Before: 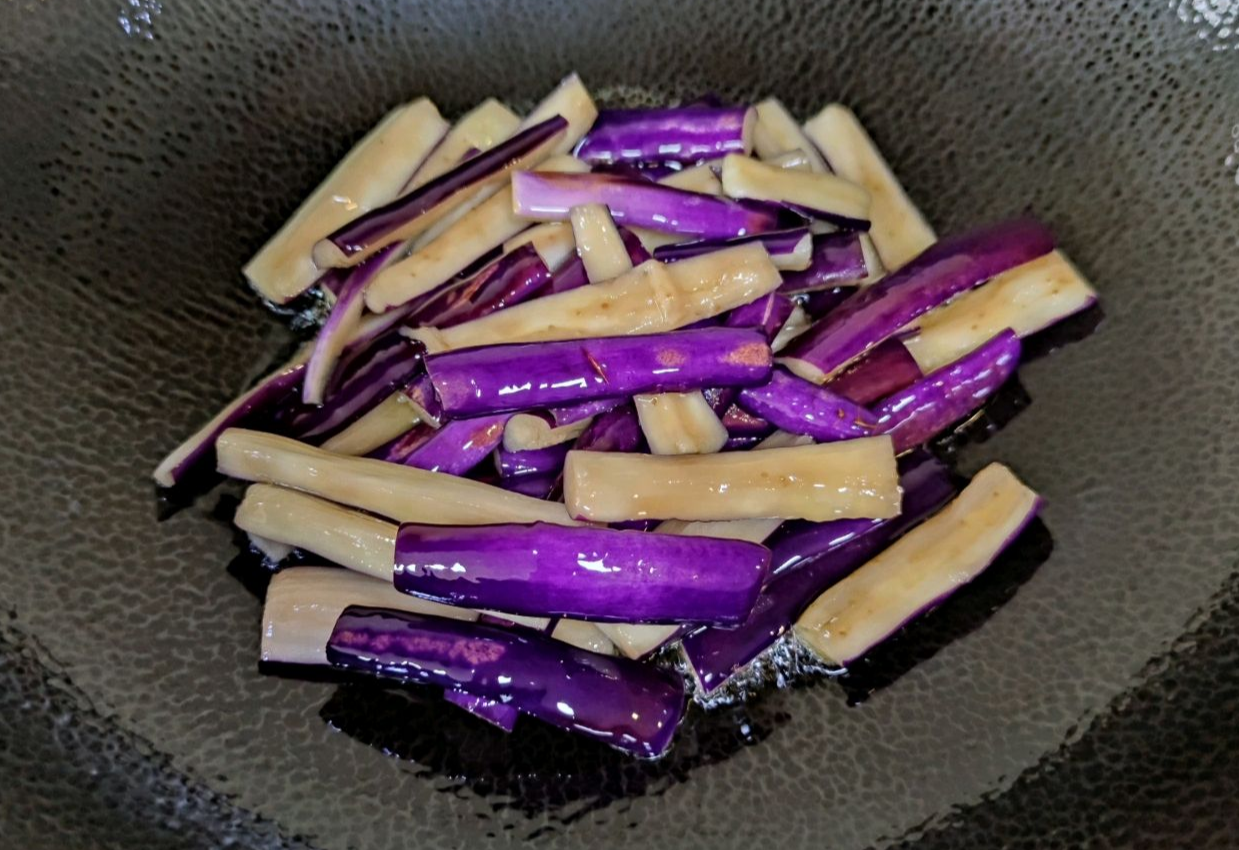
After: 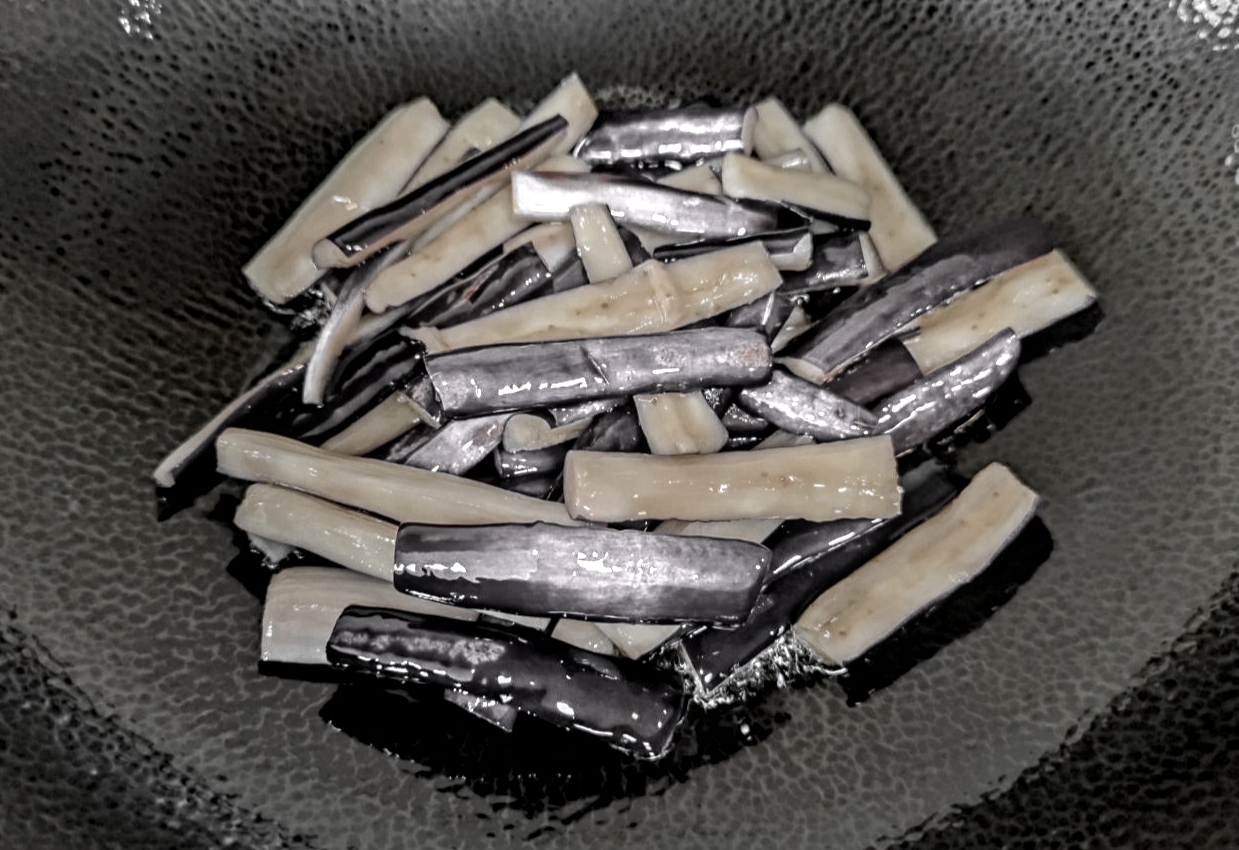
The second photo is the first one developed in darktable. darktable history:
local contrast: detail 130%
color zones: curves: ch0 [(0, 0.613) (0.01, 0.613) (0.245, 0.448) (0.498, 0.529) (0.642, 0.665) (0.879, 0.777) (0.99, 0.613)]; ch1 [(0, 0.035) (0.121, 0.189) (0.259, 0.197) (0.415, 0.061) (0.589, 0.022) (0.732, 0.022) (0.857, 0.026) (0.991, 0.053)]
